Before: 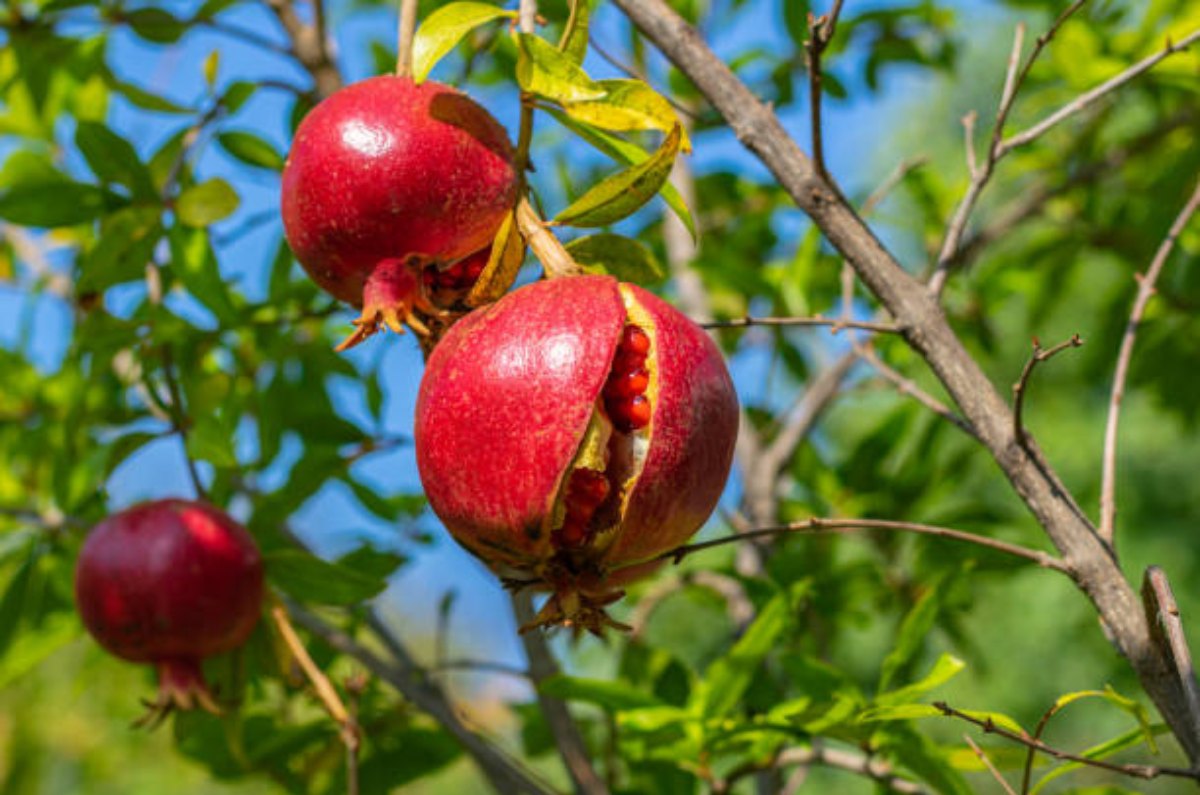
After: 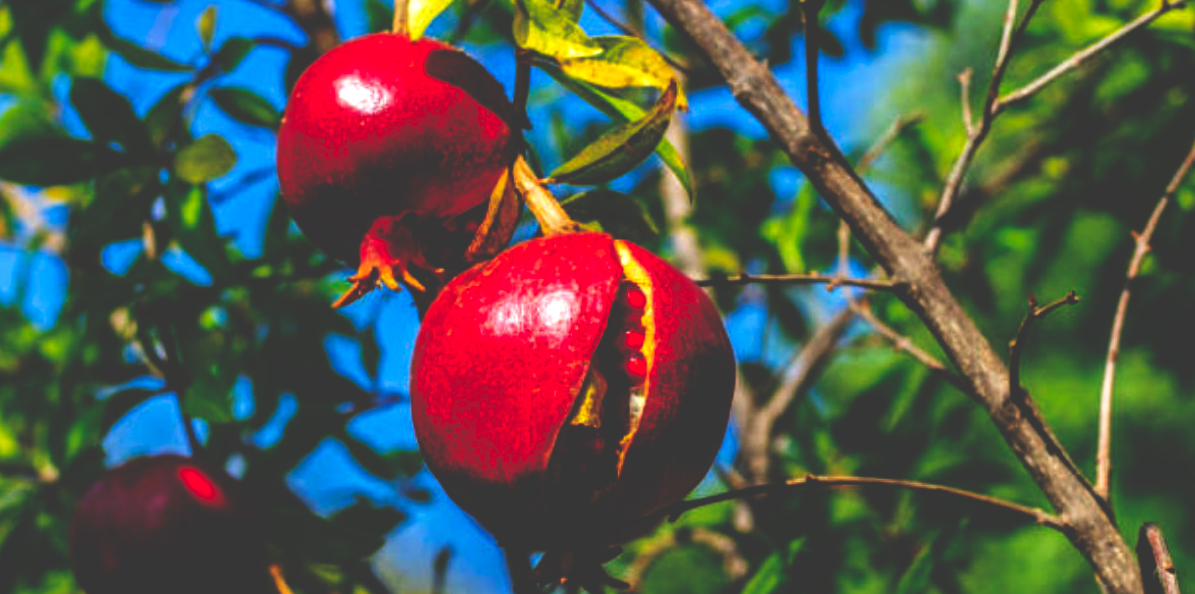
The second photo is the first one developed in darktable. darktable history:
base curve: curves: ch0 [(0, 0.036) (0.083, 0.04) (0.804, 1)], preserve colors none
crop: left 0.387%, top 5.469%, bottom 19.809%
white balance: emerald 1
